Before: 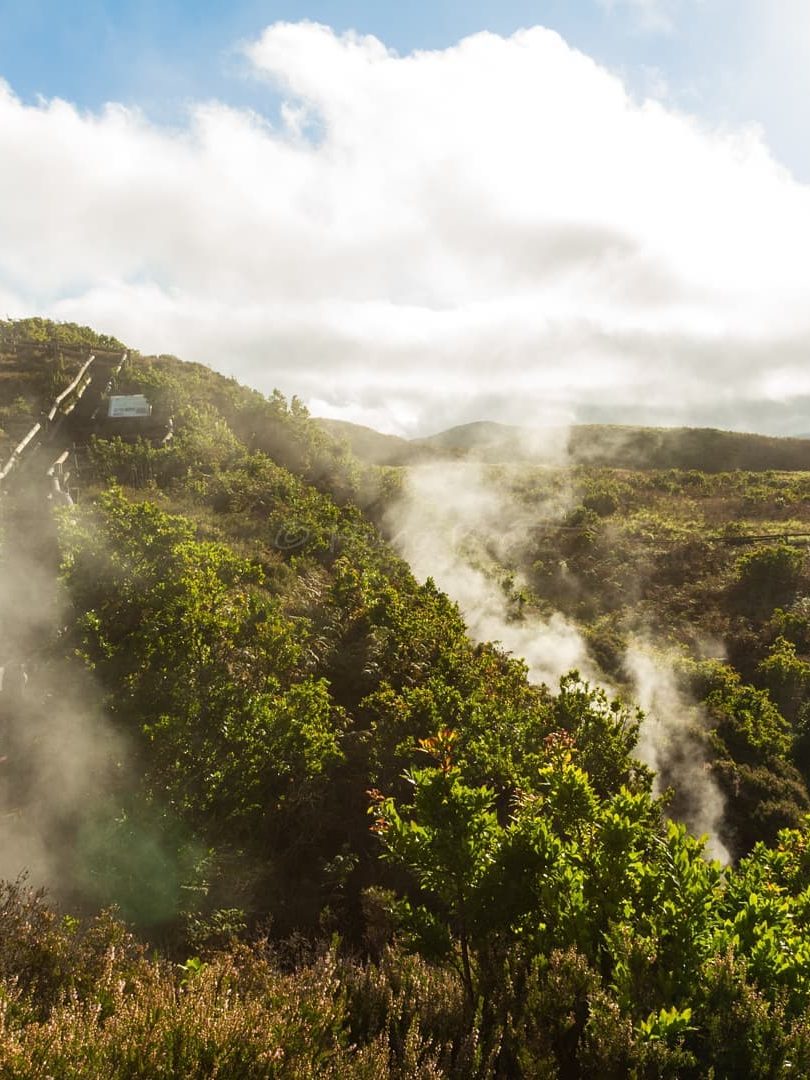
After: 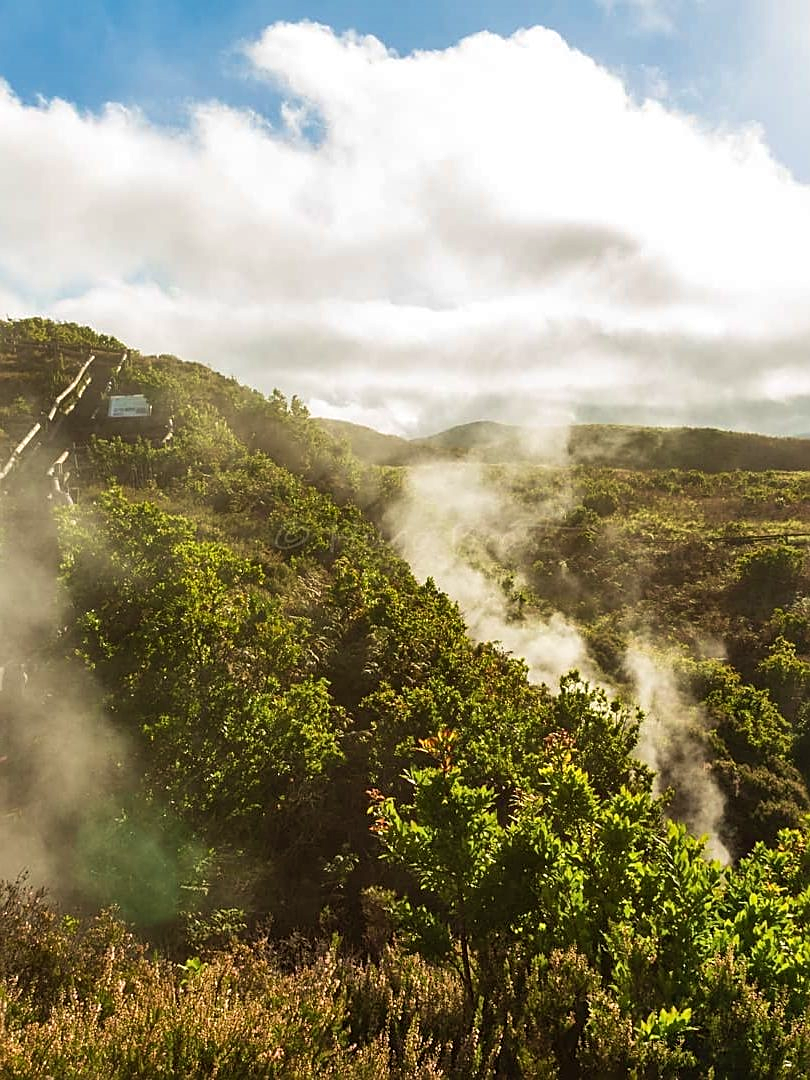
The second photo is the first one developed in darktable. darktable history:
shadows and highlights: low approximation 0.01, soften with gaussian
contrast brightness saturation: contrast 0.04, saturation 0.07
sharpen: on, module defaults
velvia: on, module defaults
